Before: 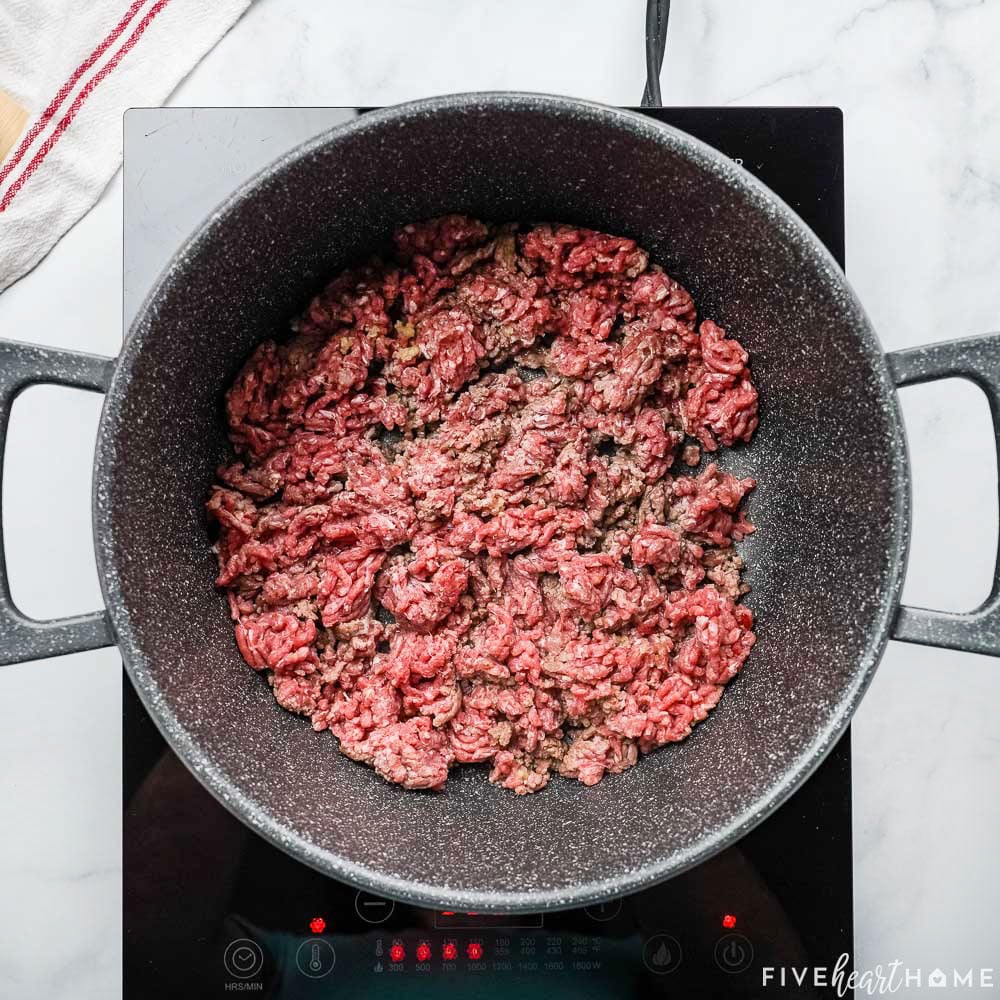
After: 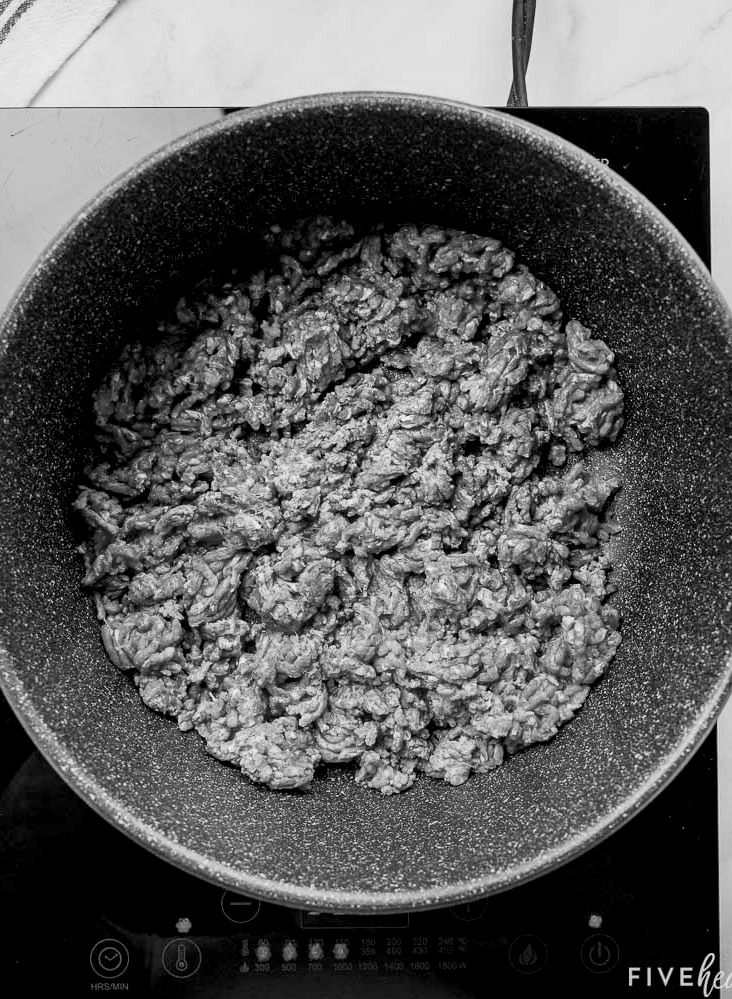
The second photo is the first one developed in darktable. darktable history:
monochrome: a 26.22, b 42.67, size 0.8
exposure: black level correction 0.007, exposure 0.093 EV, compensate highlight preservation false
crop: left 13.443%, right 13.31%
contrast brightness saturation: saturation 0.13
